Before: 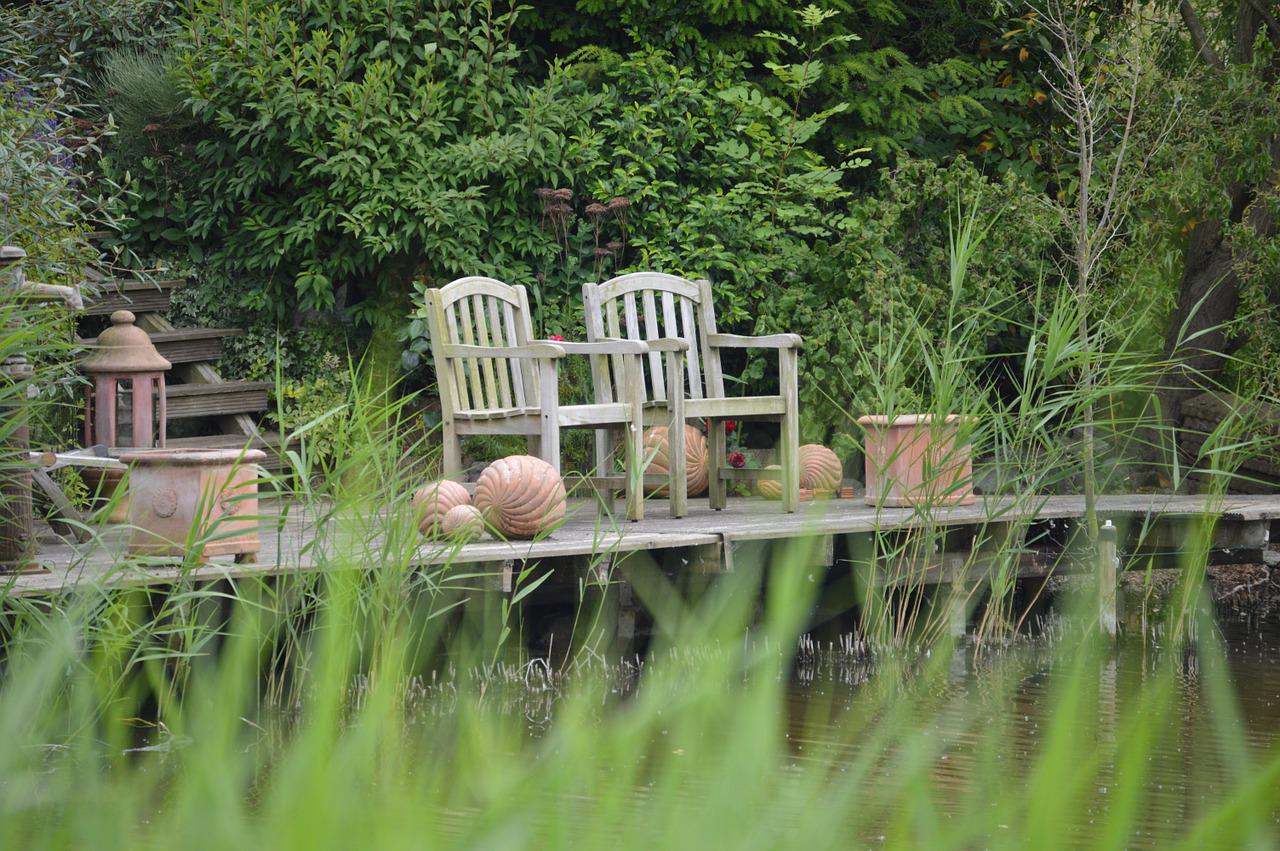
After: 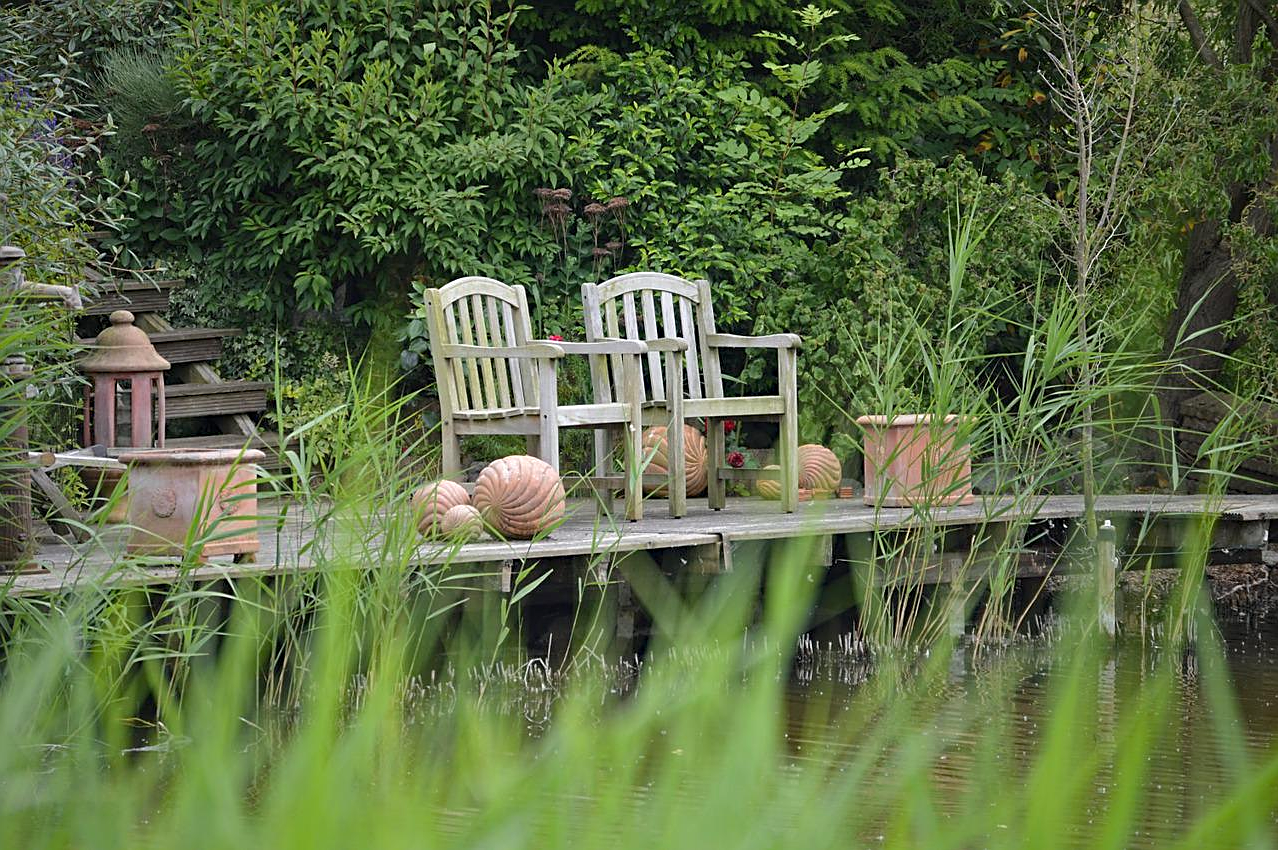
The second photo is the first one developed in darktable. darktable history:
haze removal: compatibility mode true, adaptive false
sharpen: radius 1.967
crop and rotate: left 0.126%
